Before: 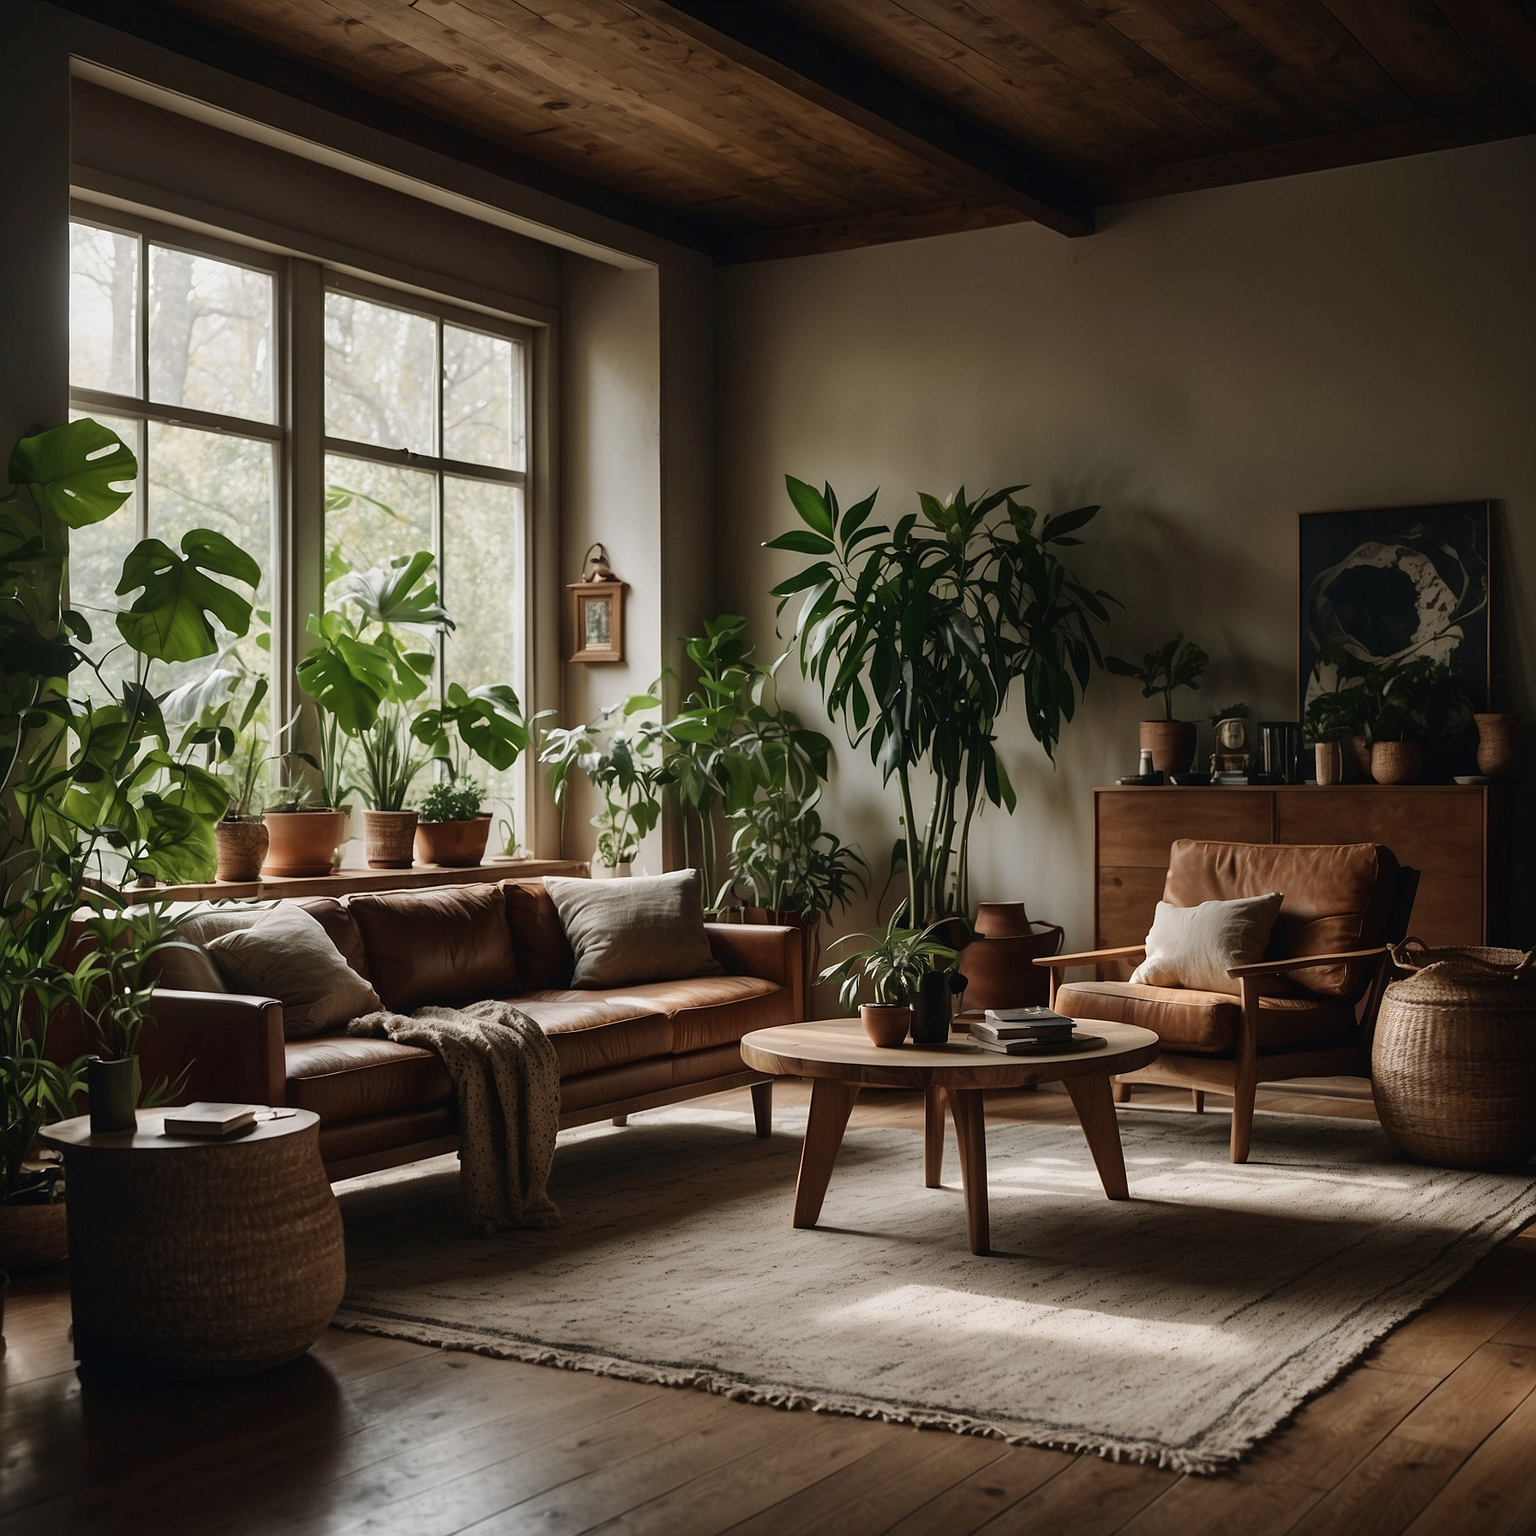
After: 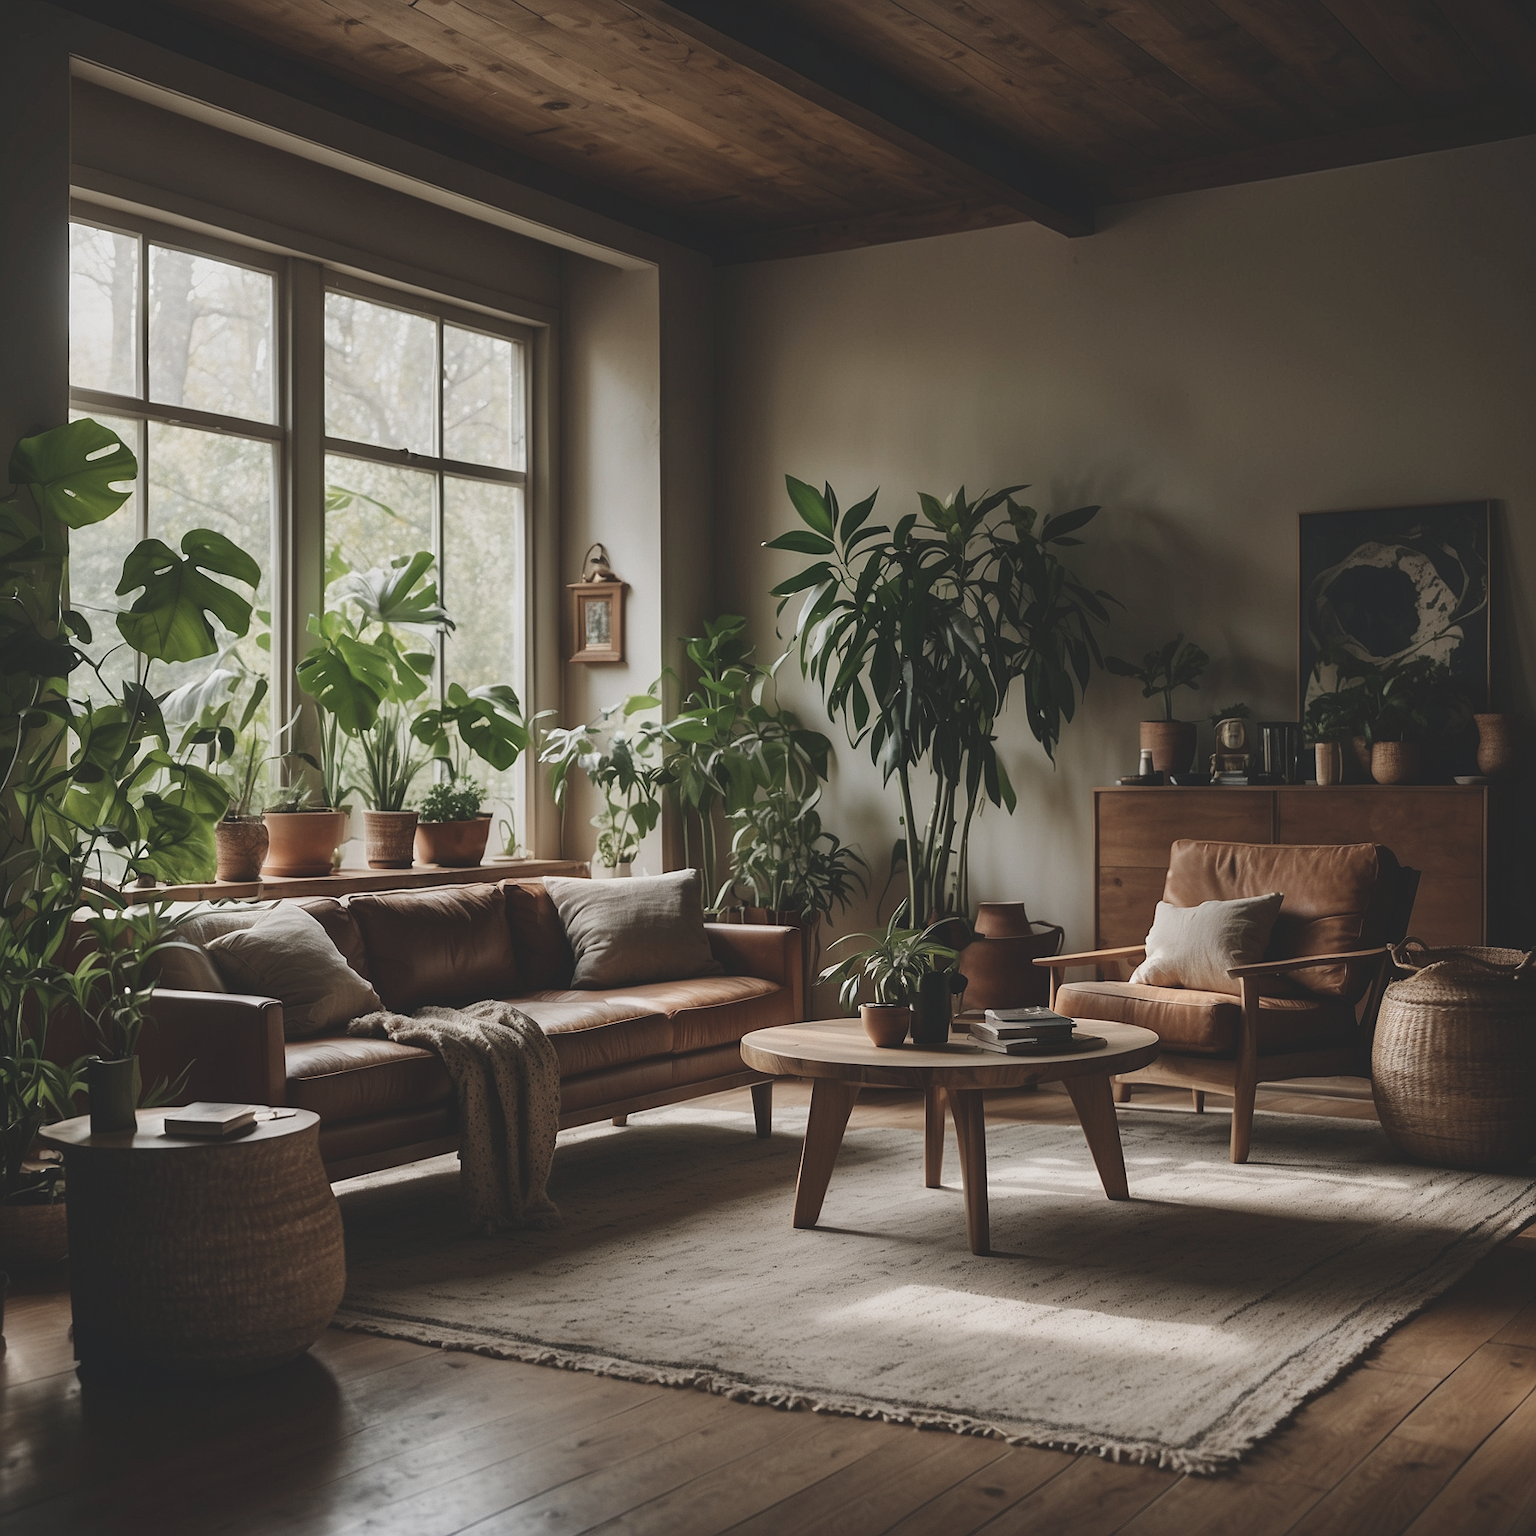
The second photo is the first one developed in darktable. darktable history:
exposure: compensate highlight preservation false
contrast brightness saturation: saturation -0.1
color balance: lift [1.01, 1, 1, 1], gamma [1.097, 1, 1, 1], gain [0.85, 1, 1, 1]
